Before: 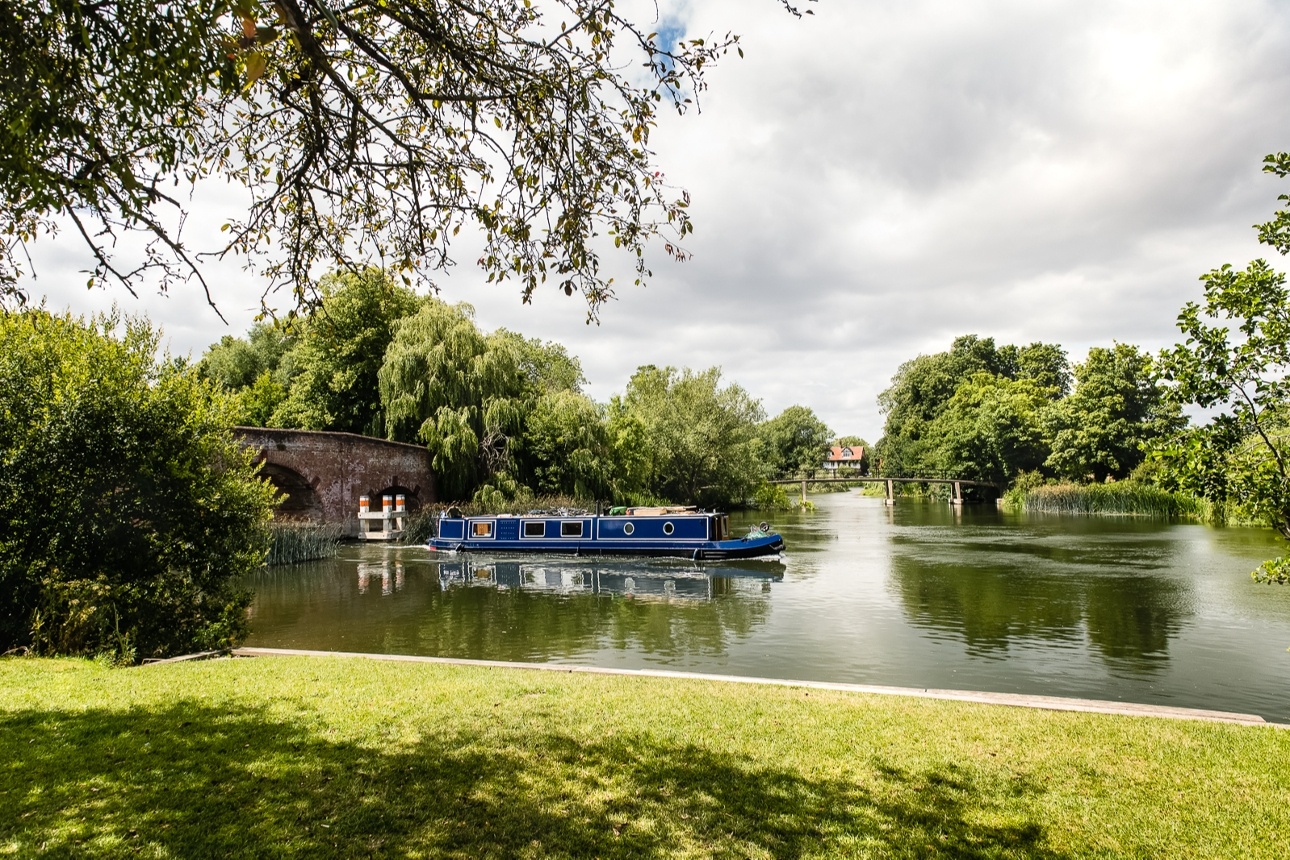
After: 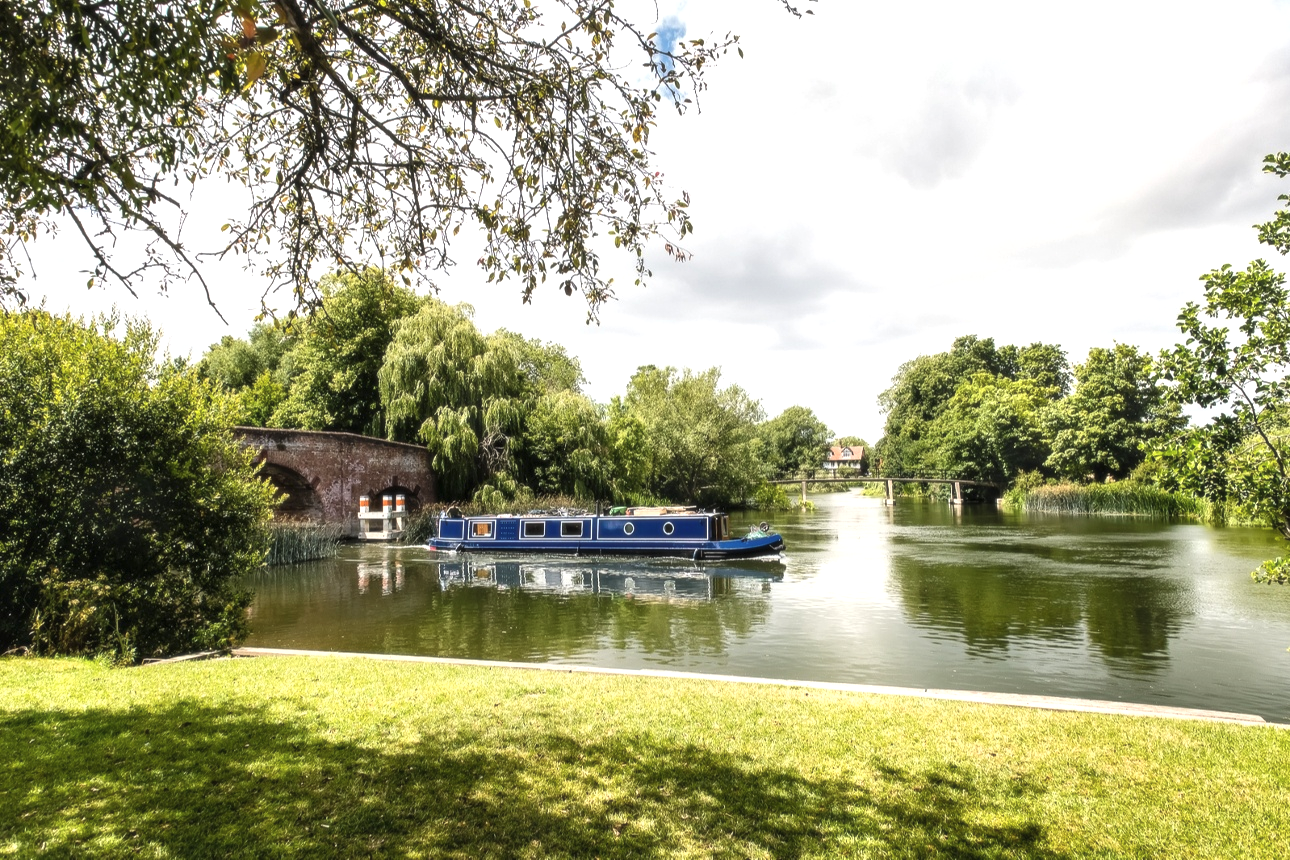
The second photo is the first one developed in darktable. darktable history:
soften: size 10%, saturation 50%, brightness 0.2 EV, mix 10%
shadows and highlights: shadows 25, highlights -25
exposure: black level correction 0, exposure 0.5 EV, compensate highlight preservation false
